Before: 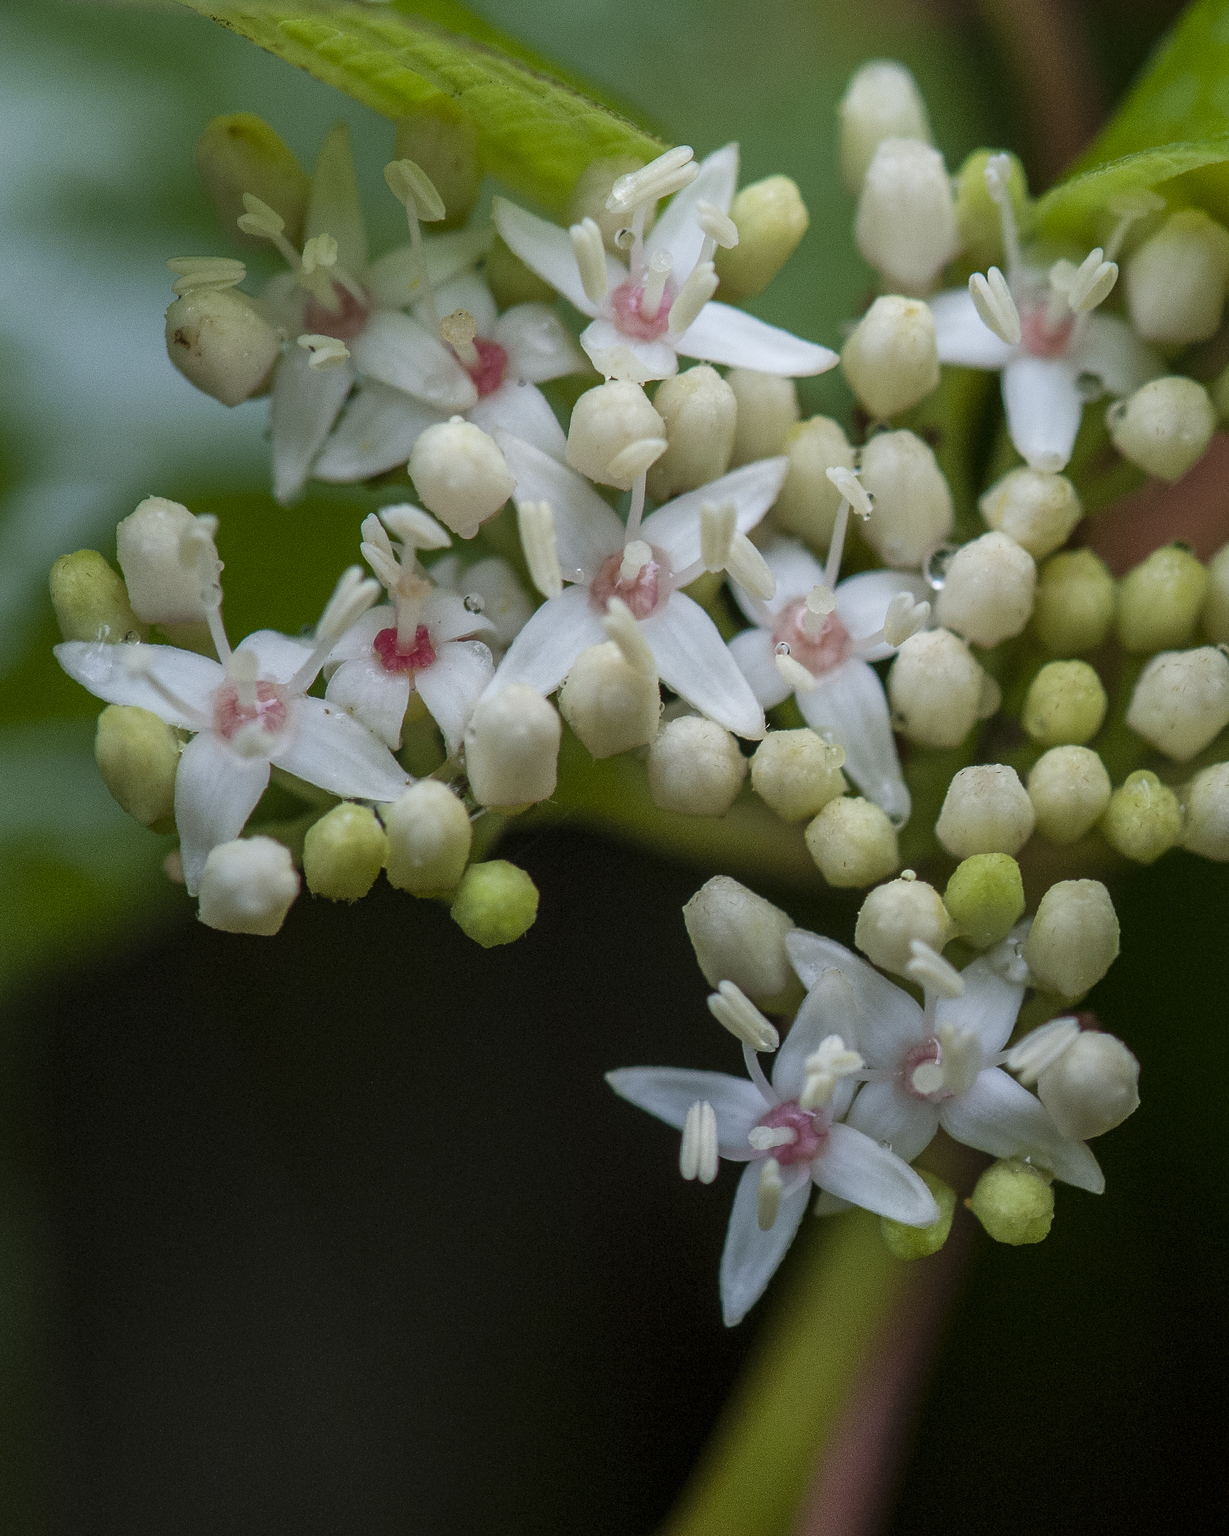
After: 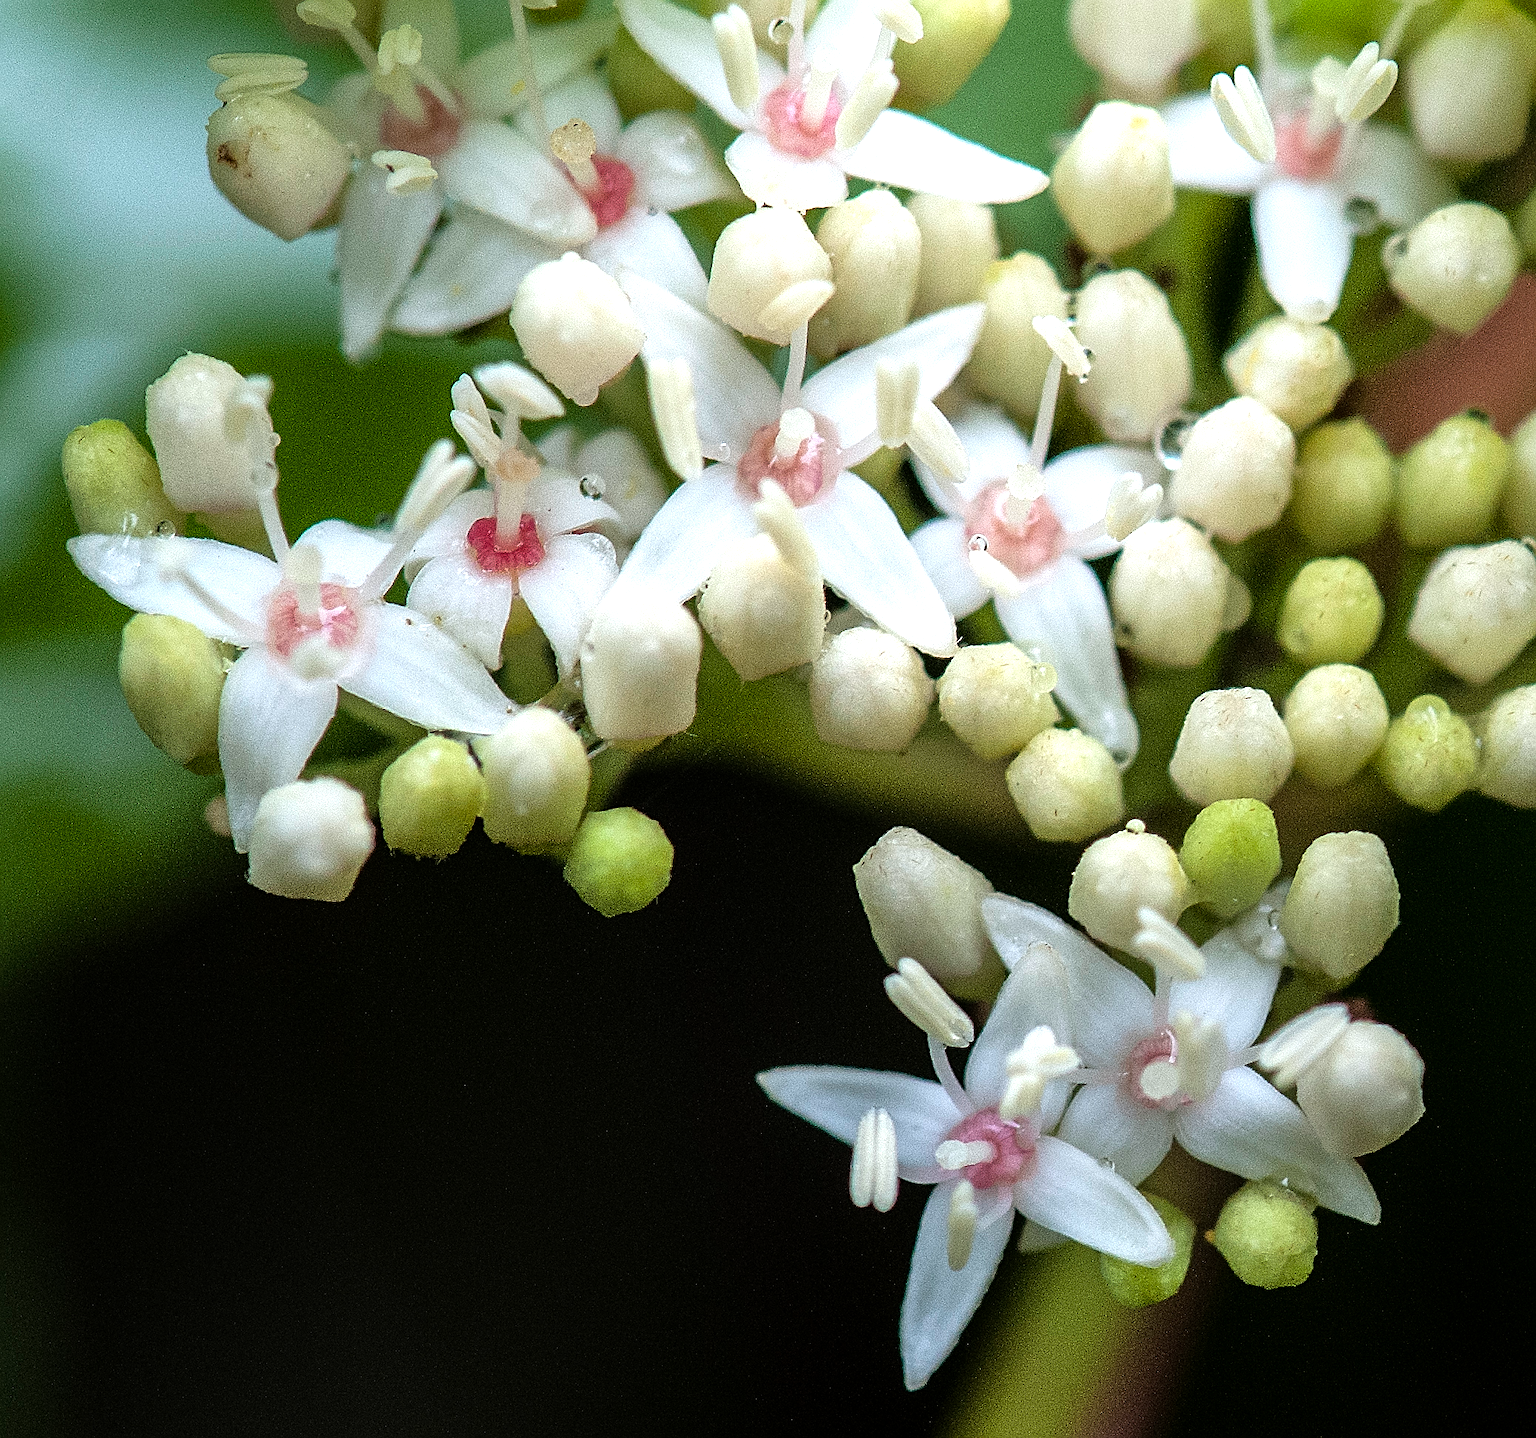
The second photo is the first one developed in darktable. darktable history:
tone equalizer: -8 EV -1.09 EV, -7 EV -1.02 EV, -6 EV -0.829 EV, -5 EV -0.6 EV, -3 EV 0.59 EV, -2 EV 0.838 EV, -1 EV 0.996 EV, +0 EV 1.06 EV
sharpen: on, module defaults
crop: top 13.955%, bottom 11.085%
